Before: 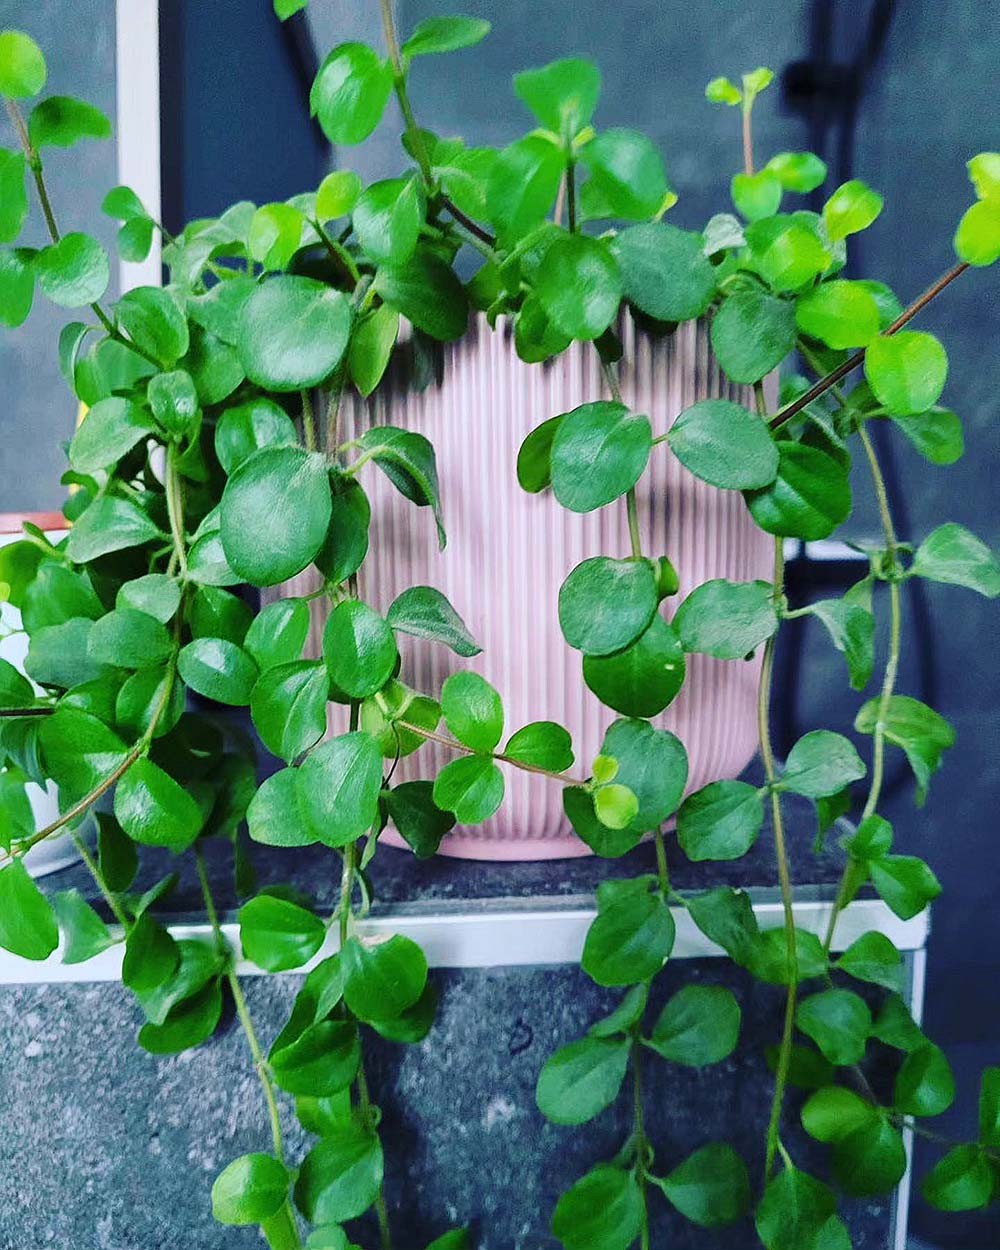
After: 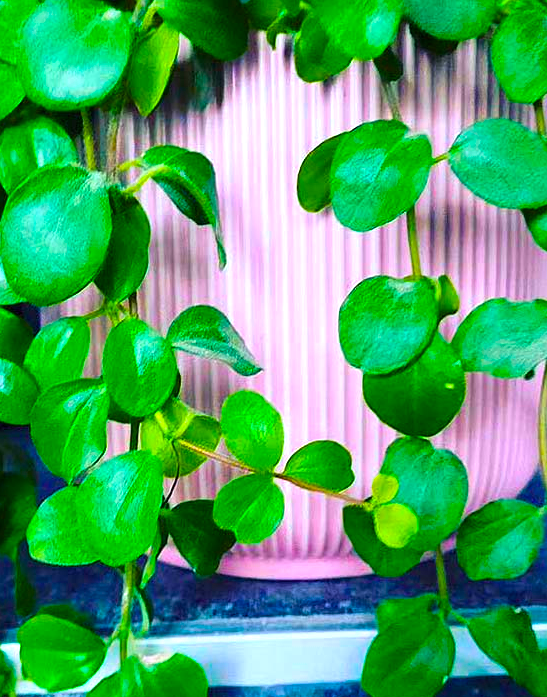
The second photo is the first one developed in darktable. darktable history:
crop and rotate: left 22.01%, top 22.491%, right 23.201%, bottom 21.744%
color balance rgb: linear chroma grading › highlights 99.413%, linear chroma grading › global chroma 23.502%, perceptual saturation grading › global saturation 20%, perceptual saturation grading › highlights -24.806%, perceptual saturation grading › shadows 25.86%, perceptual brilliance grading › global brilliance 10.729%
